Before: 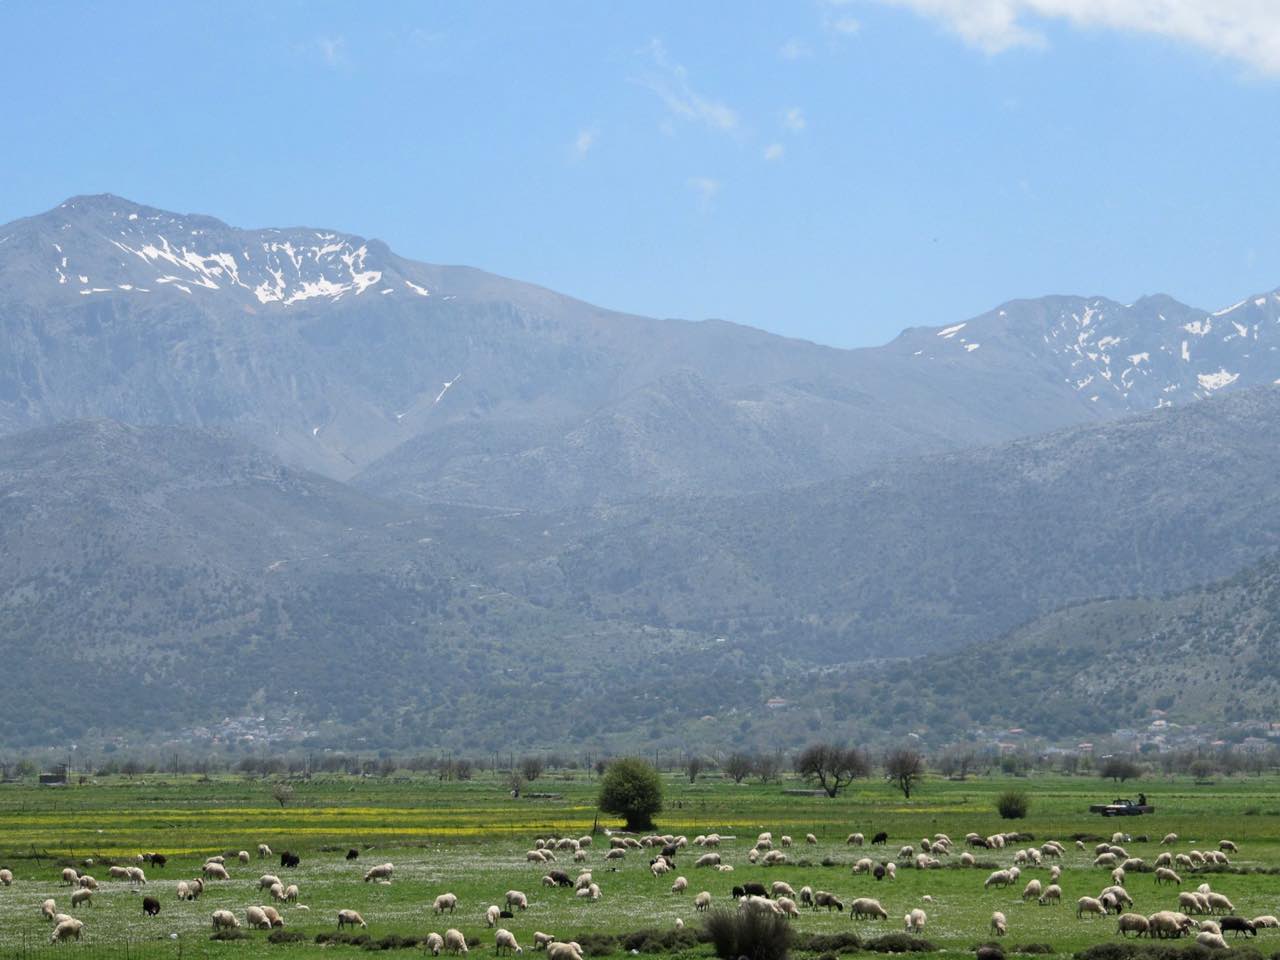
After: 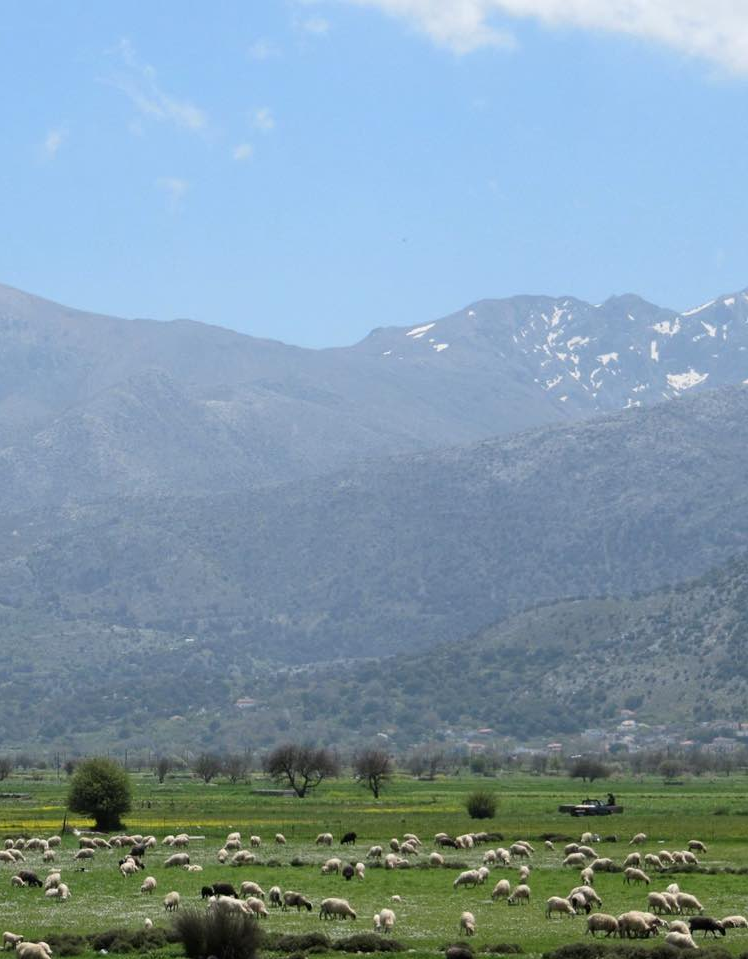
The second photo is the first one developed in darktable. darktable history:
crop: left 41.534%
